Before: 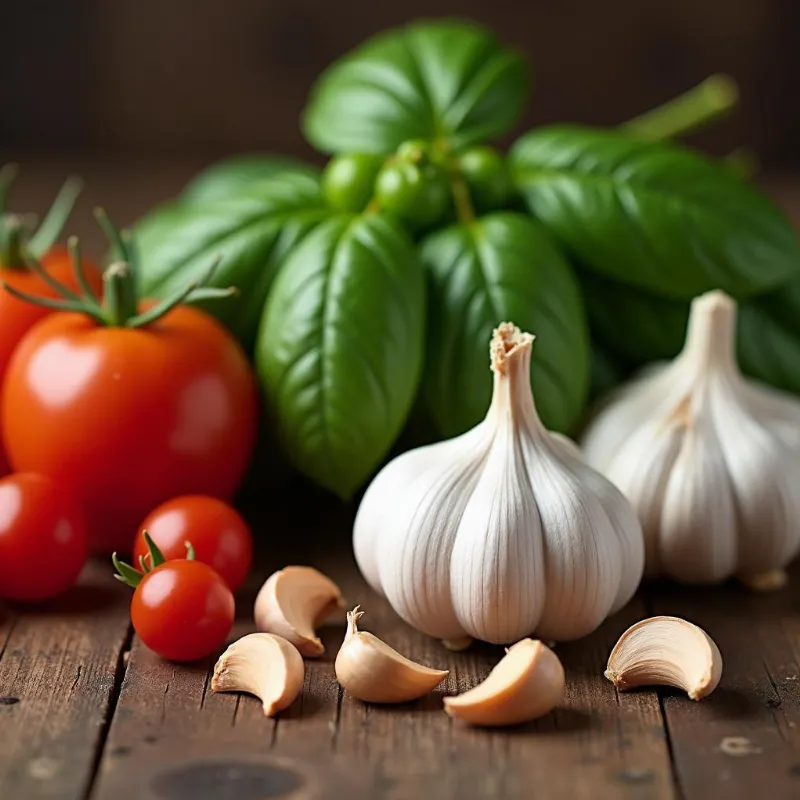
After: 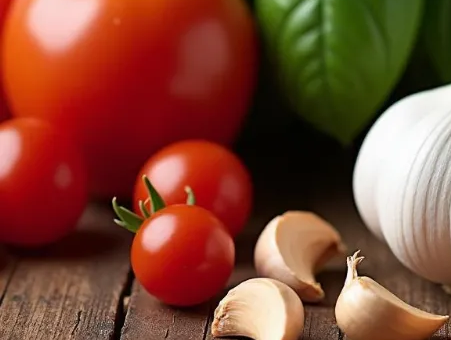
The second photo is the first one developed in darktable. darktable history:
white balance: emerald 1
crop: top 44.483%, right 43.593%, bottom 12.892%
